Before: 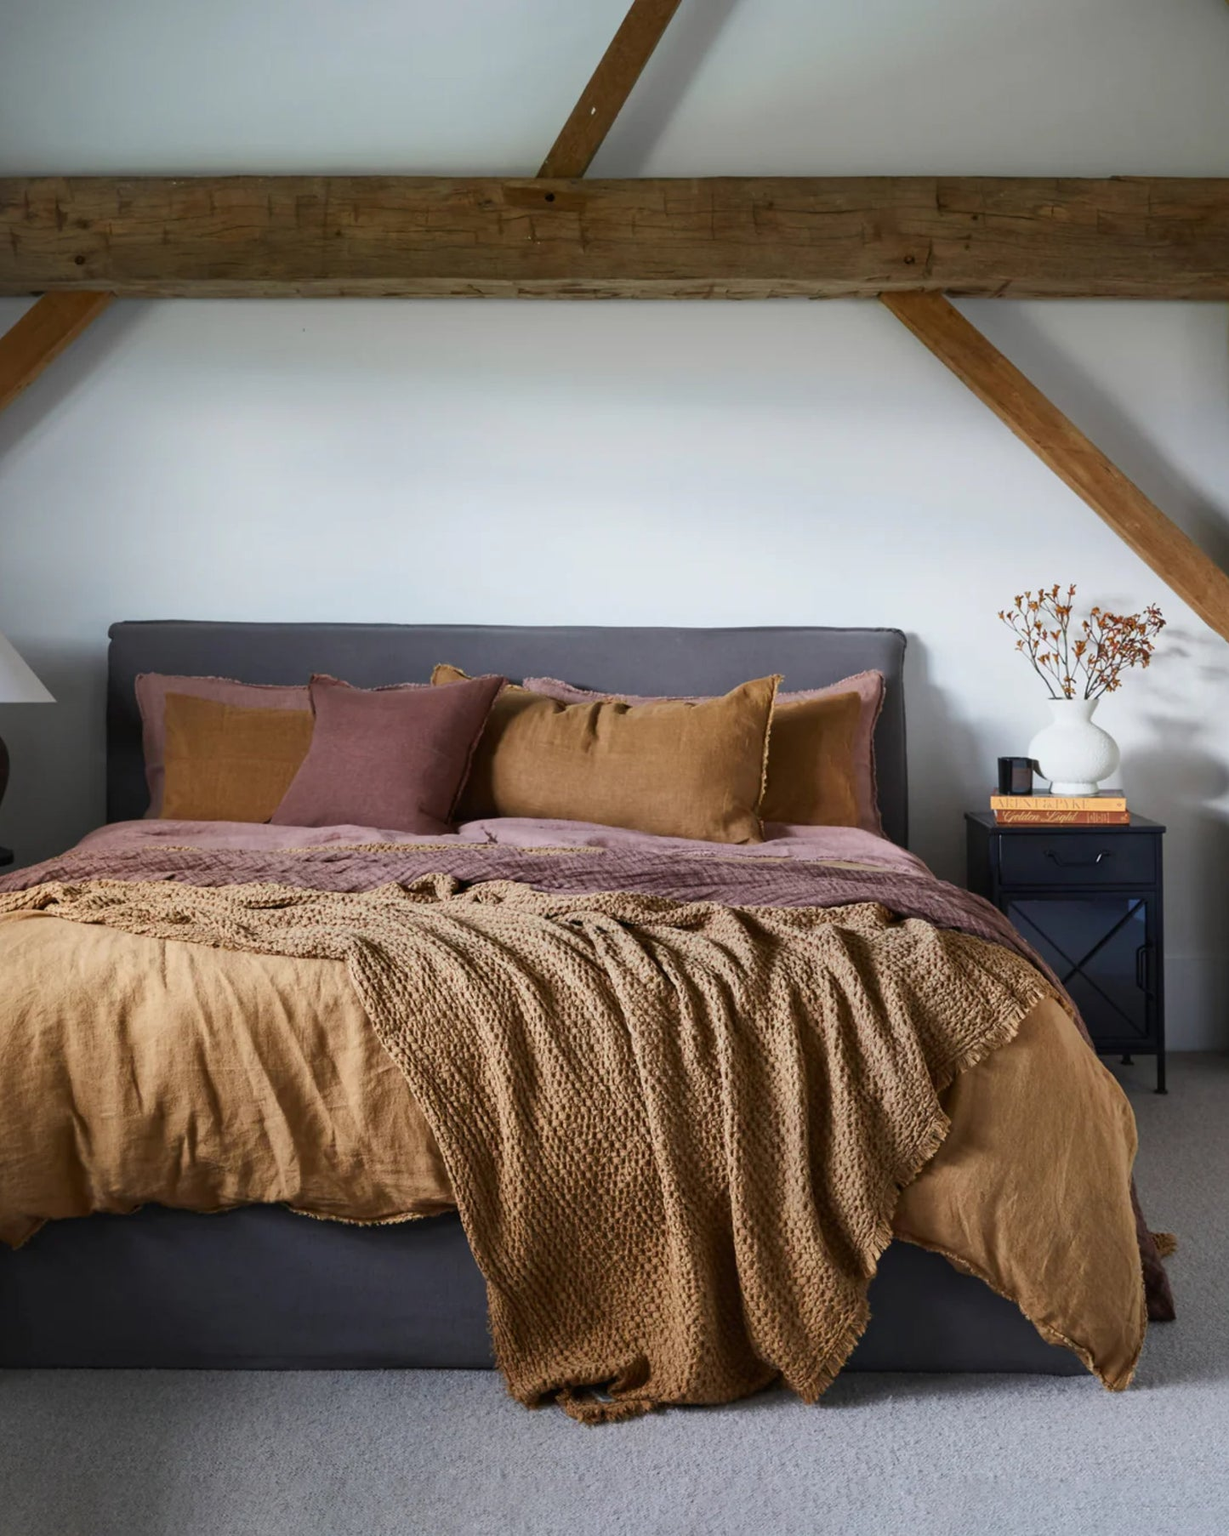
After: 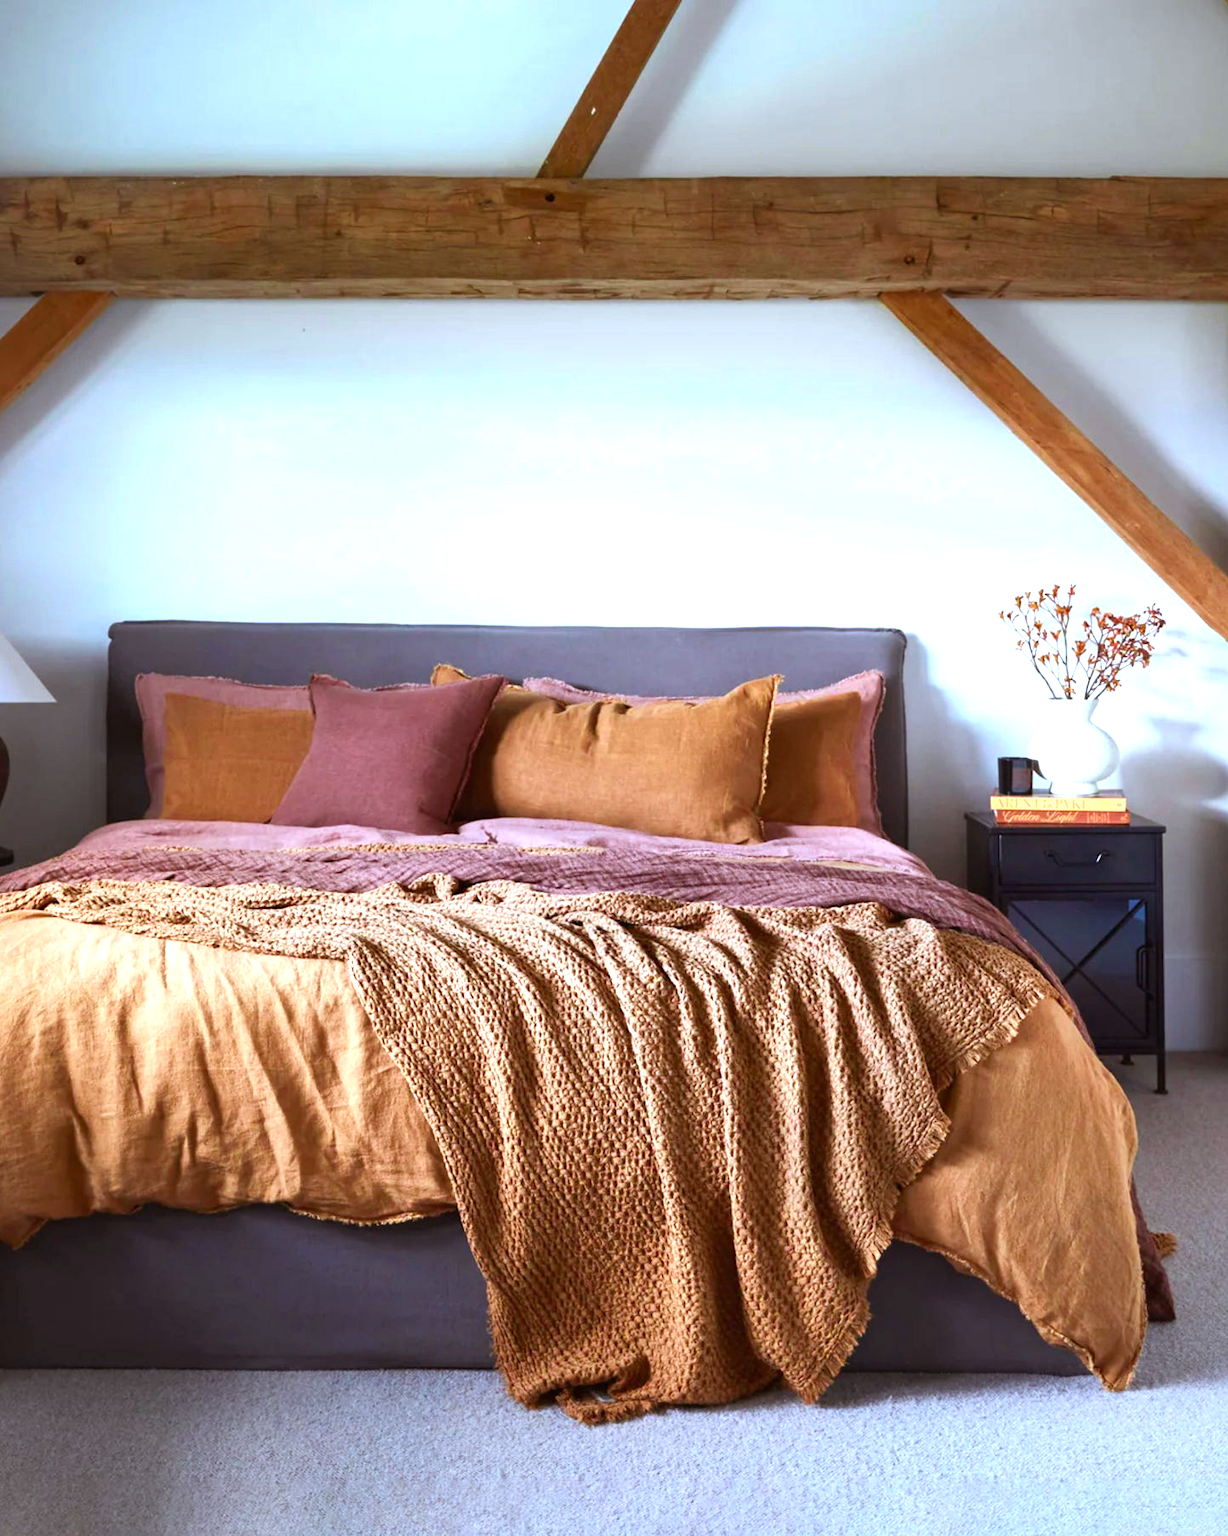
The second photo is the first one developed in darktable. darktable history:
color calibration: output R [0.972, 0.068, -0.094, 0], output G [-0.178, 1.216, -0.086, 0], output B [0.095, -0.136, 0.98, 0], illuminant custom, x 0.371, y 0.381, temperature 4283.16 K
rgb levels: mode RGB, independent channels, levels [[0, 0.5, 1], [0, 0.521, 1], [0, 0.536, 1]]
exposure: black level correction 0, exposure 1.1 EV, compensate exposure bias true, compensate highlight preservation false
